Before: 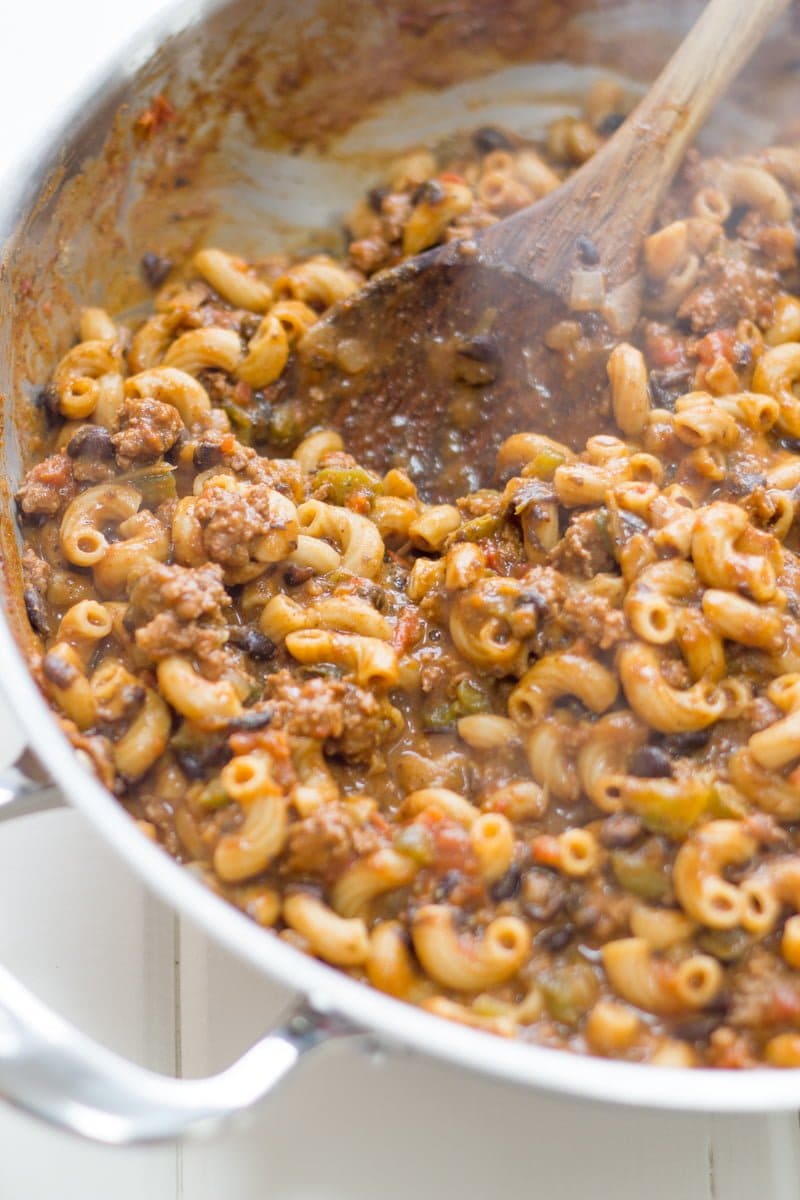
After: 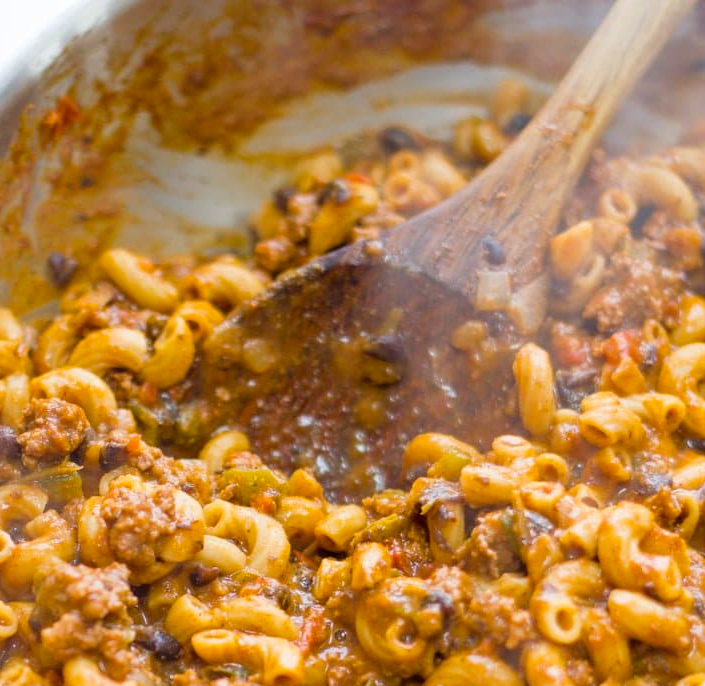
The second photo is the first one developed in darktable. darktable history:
crop and rotate: left 11.812%, bottom 42.776%
exposure: compensate highlight preservation false
color balance rgb: perceptual saturation grading › global saturation 25%, global vibrance 20%
